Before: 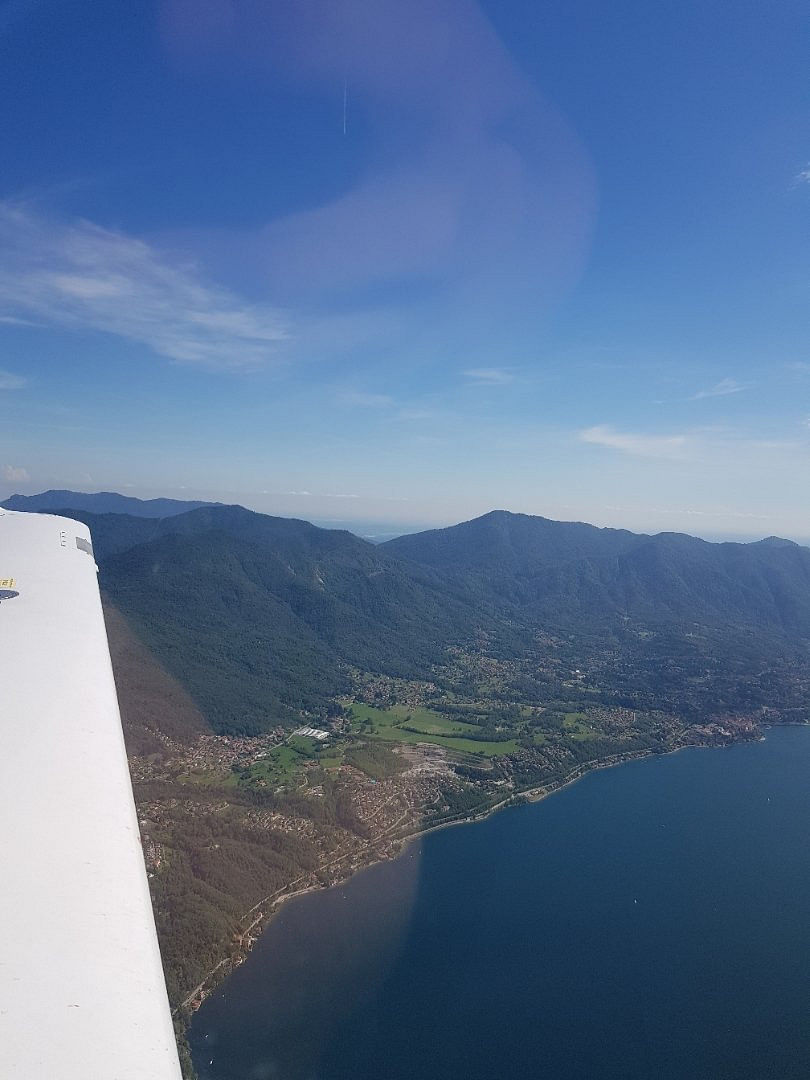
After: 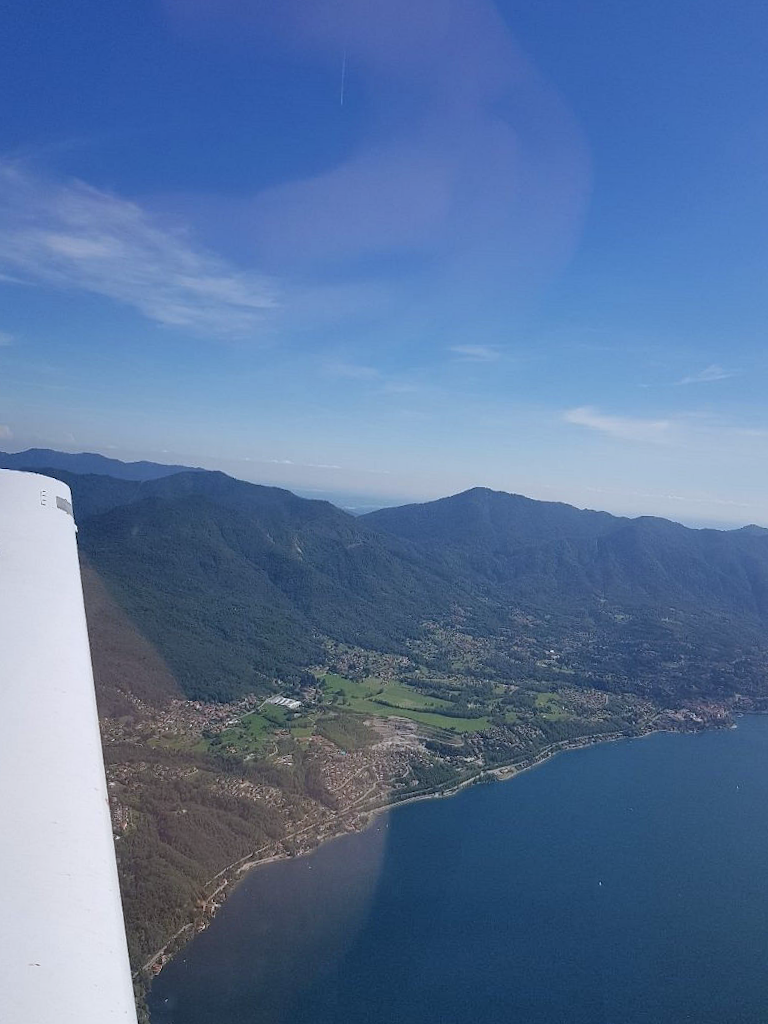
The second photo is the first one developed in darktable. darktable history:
white balance: red 0.976, blue 1.04
crop and rotate: angle -2.38°
filmic rgb: black relative exposure -16 EV, white relative exposure 2.93 EV, hardness 10.04, color science v6 (2022)
shadows and highlights: soften with gaussian
